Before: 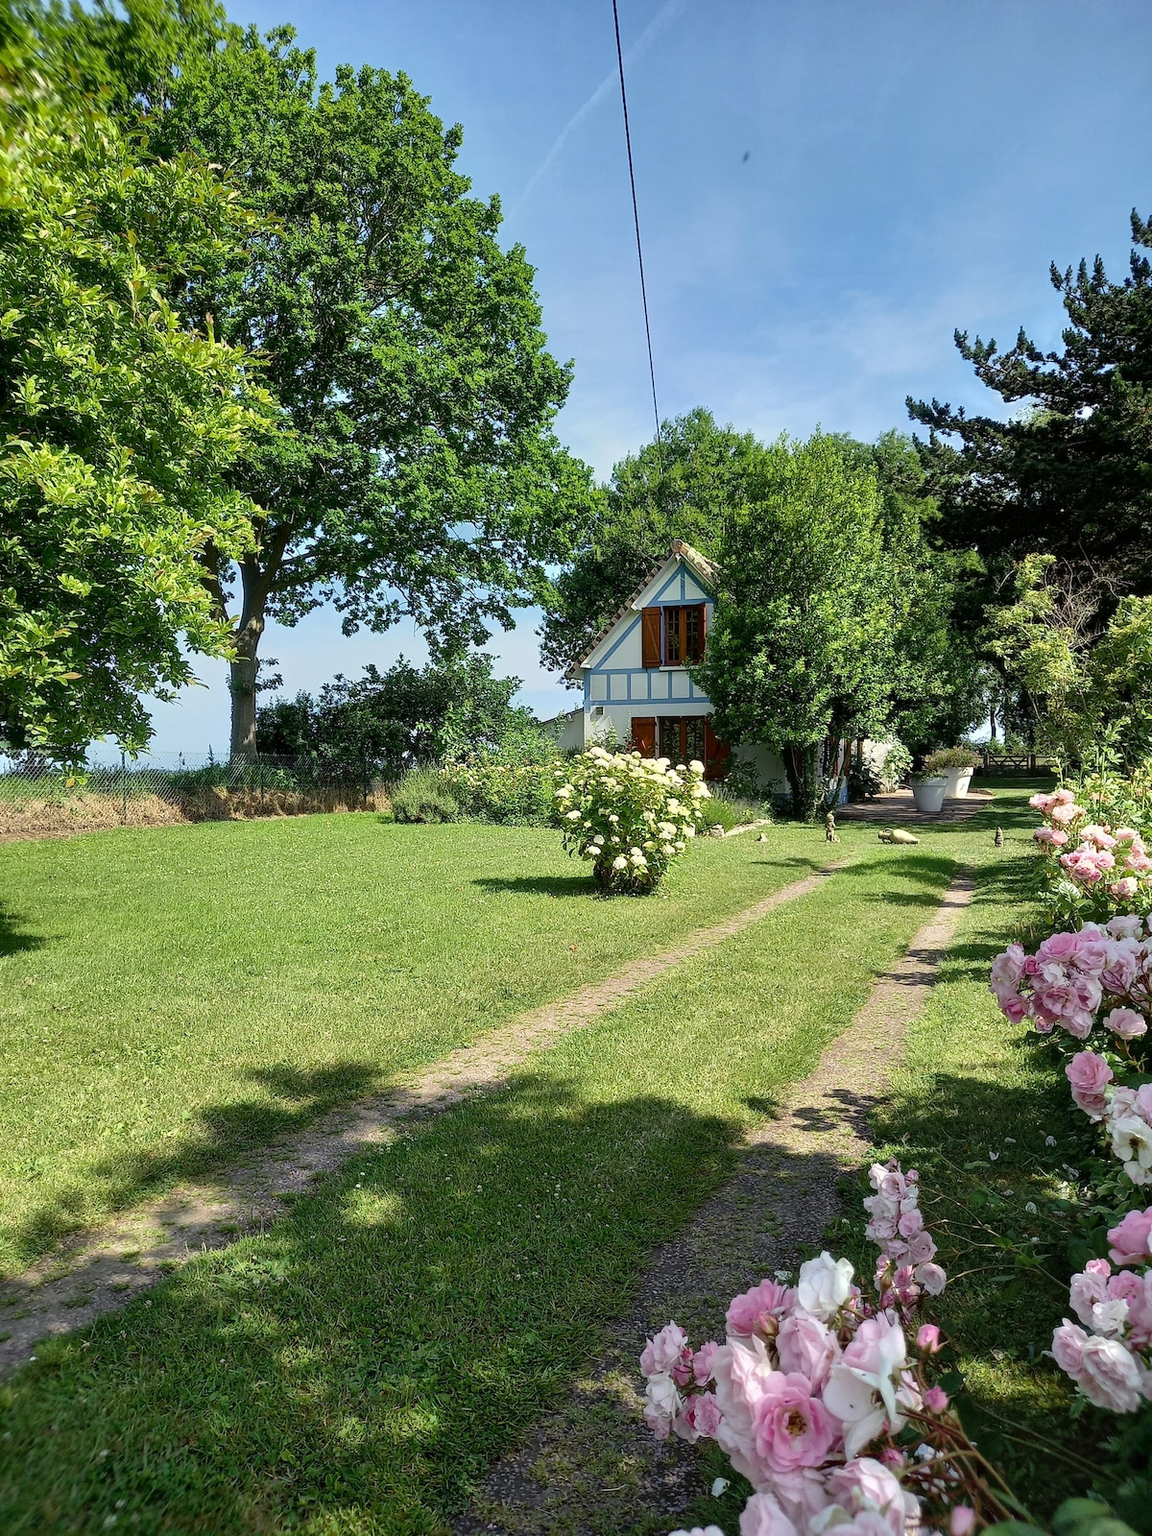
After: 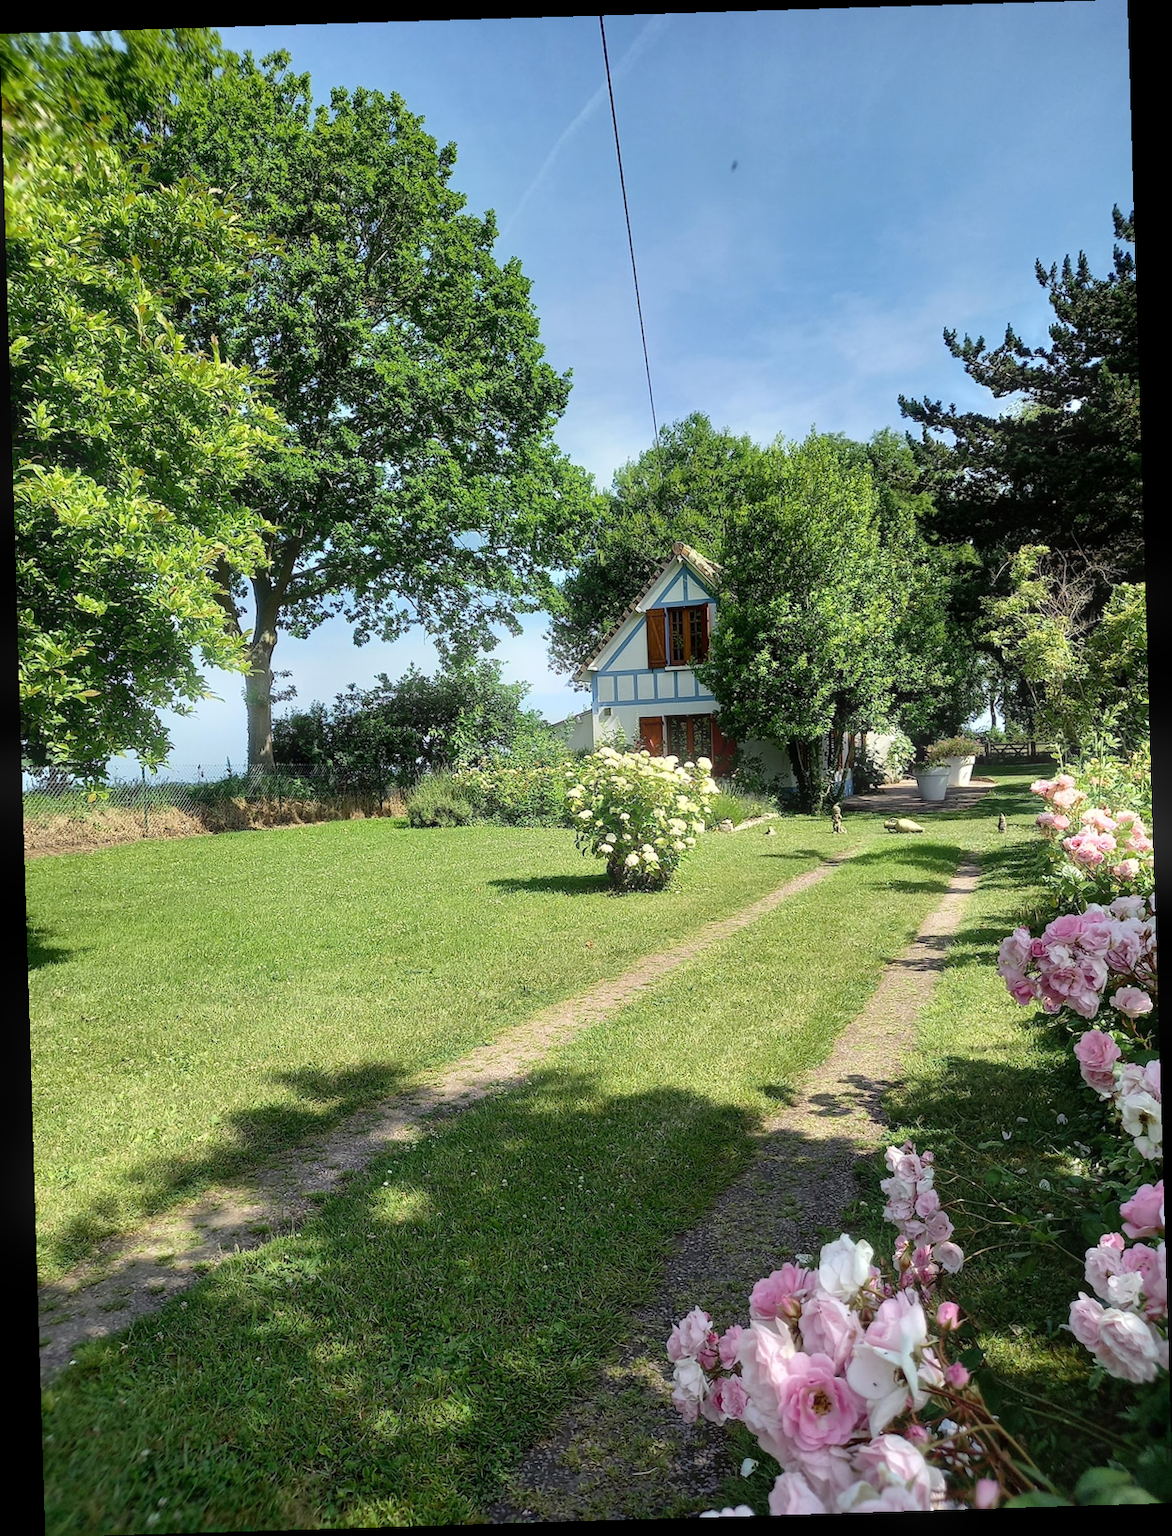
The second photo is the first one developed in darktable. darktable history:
bloom: size 5%, threshold 95%, strength 15%
rotate and perspective: rotation -1.75°, automatic cropping off
